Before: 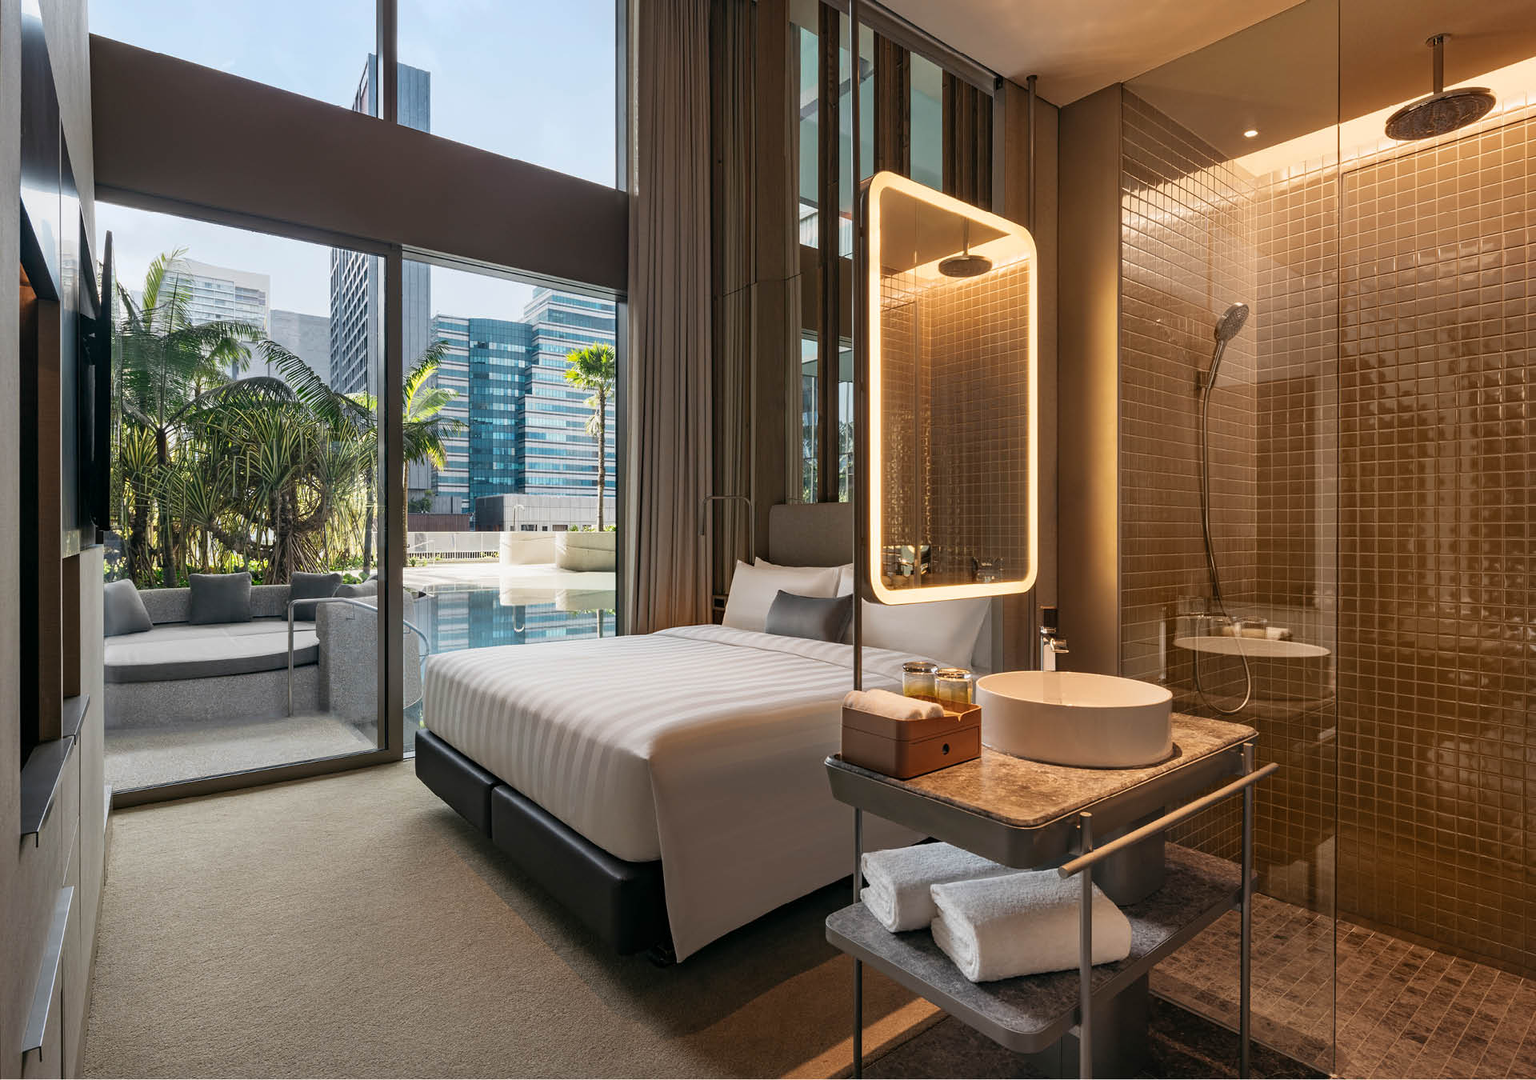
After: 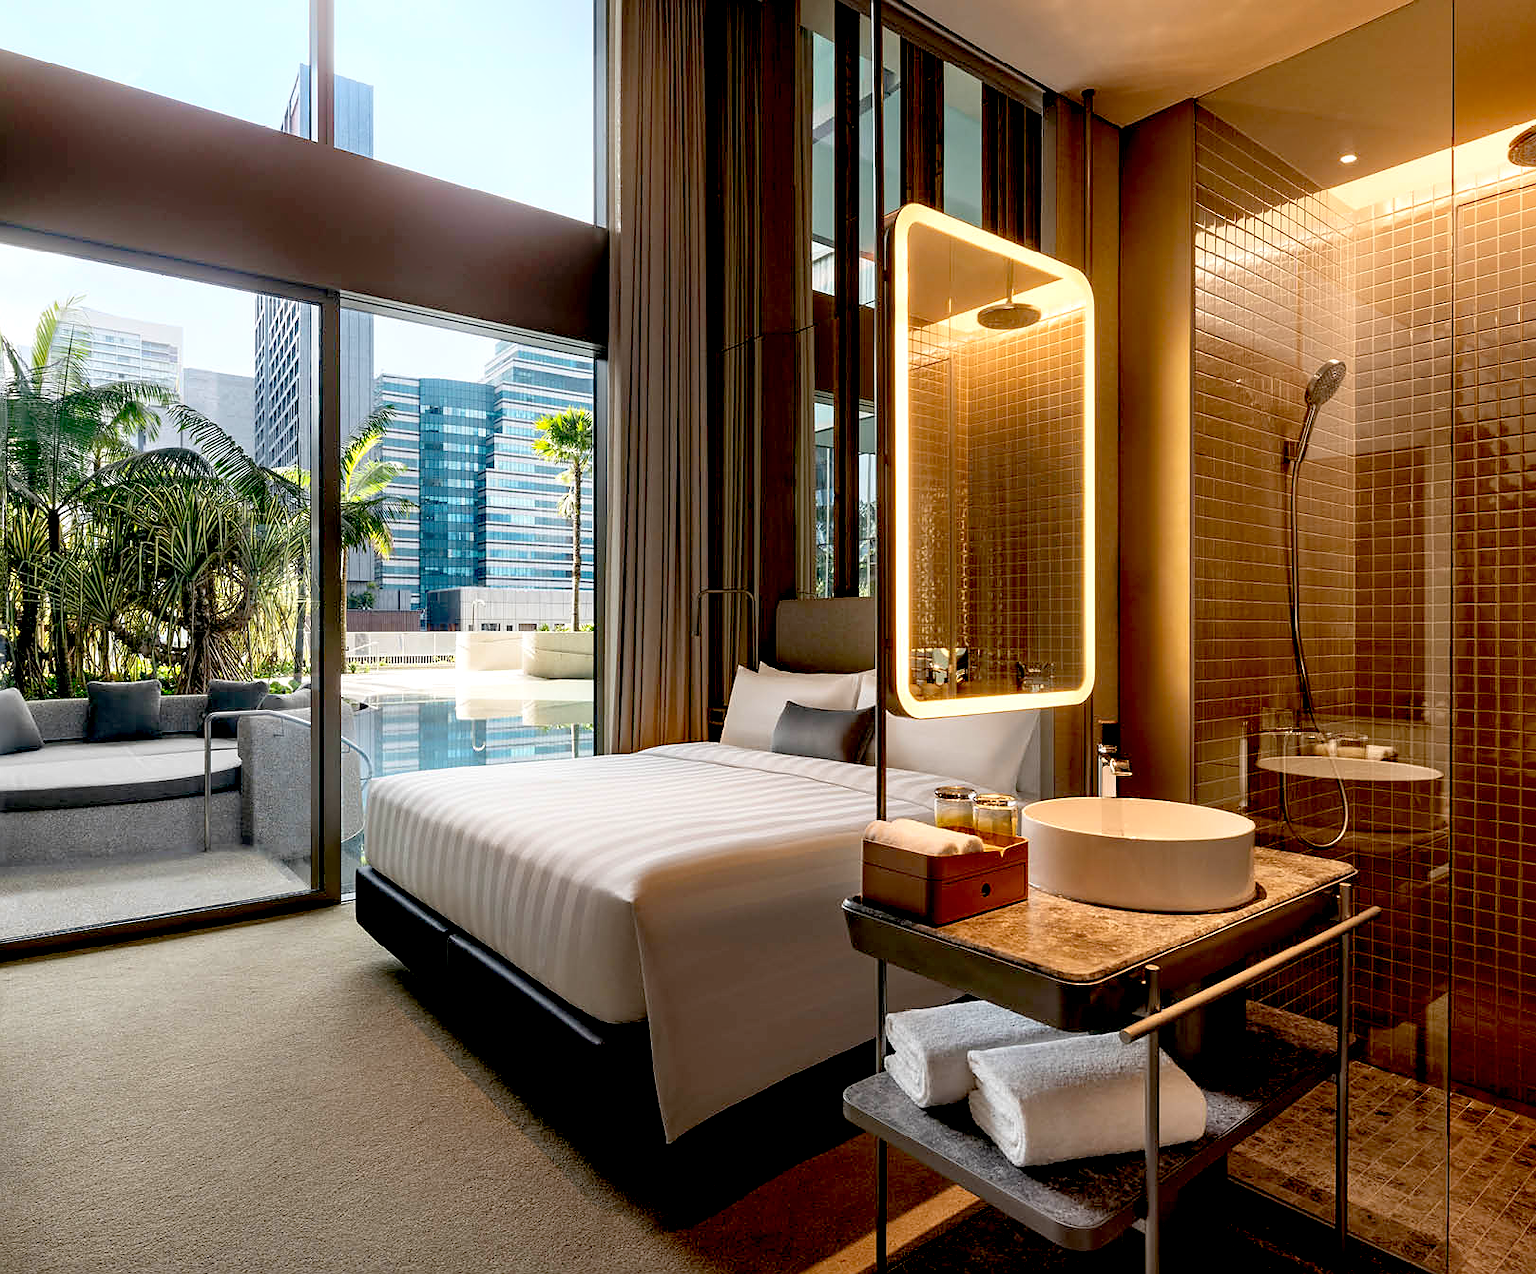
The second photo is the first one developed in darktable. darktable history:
bloom: size 13.65%, threshold 98.39%, strength 4.82%
exposure: black level correction 0.031, exposure 0.304 EV, compensate highlight preservation false
crop: left 7.598%, right 7.873%
sharpen: radius 1, threshold 1
